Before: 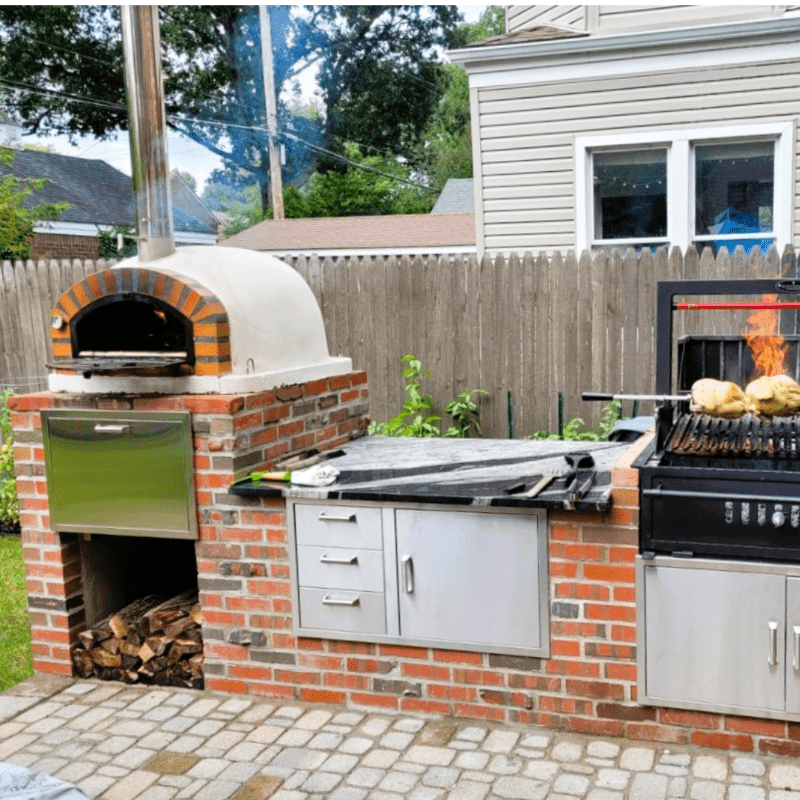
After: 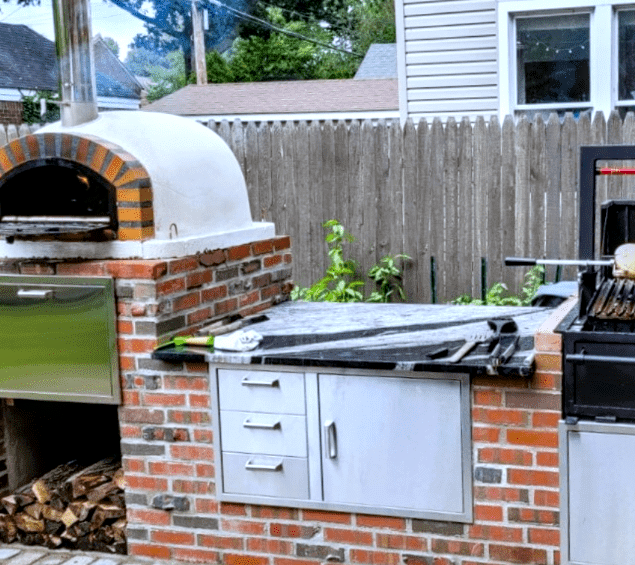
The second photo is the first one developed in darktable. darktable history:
fill light: on, module defaults
crop: left 9.712%, top 16.928%, right 10.845%, bottom 12.332%
white balance: red 0.926, green 1.003, blue 1.133
local contrast: detail 142%
